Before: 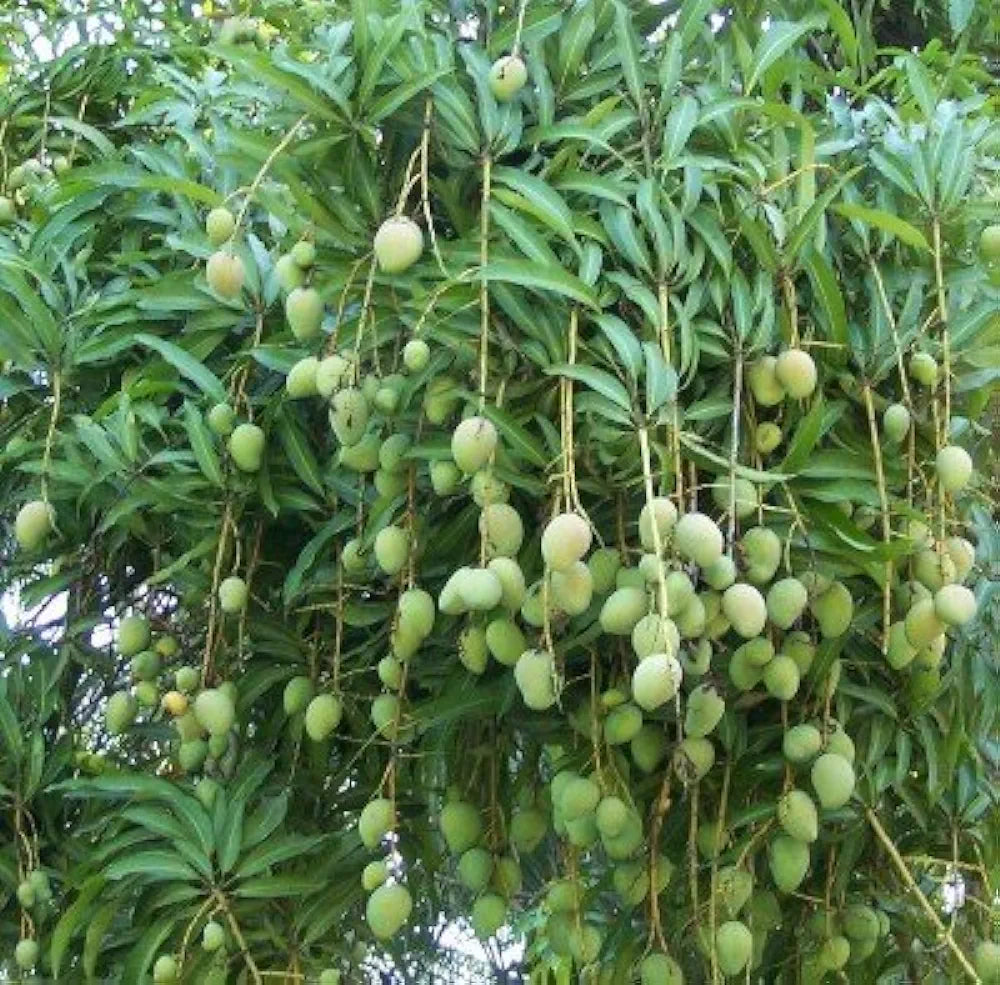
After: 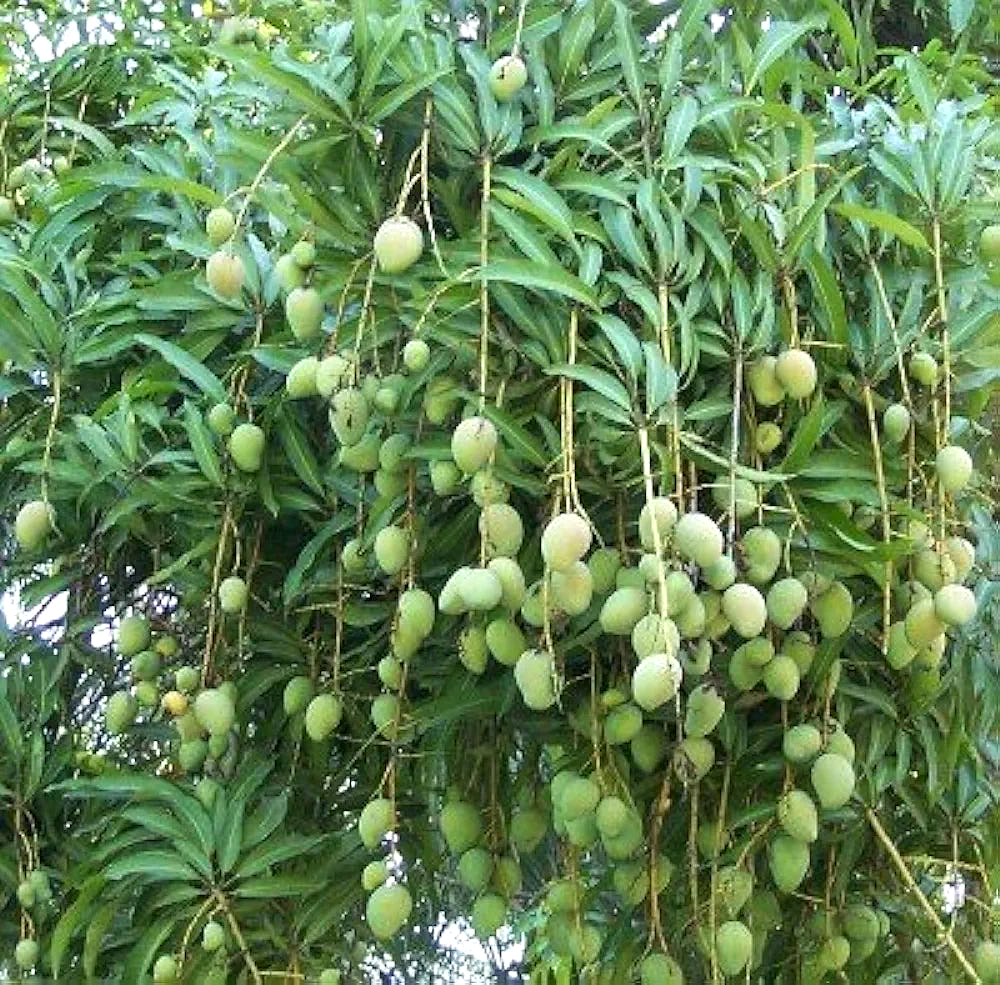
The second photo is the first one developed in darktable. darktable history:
sharpen: on, module defaults
tone curve: color space Lab, linked channels, preserve colors none
exposure: exposure 0.2 EV, compensate highlight preservation false
